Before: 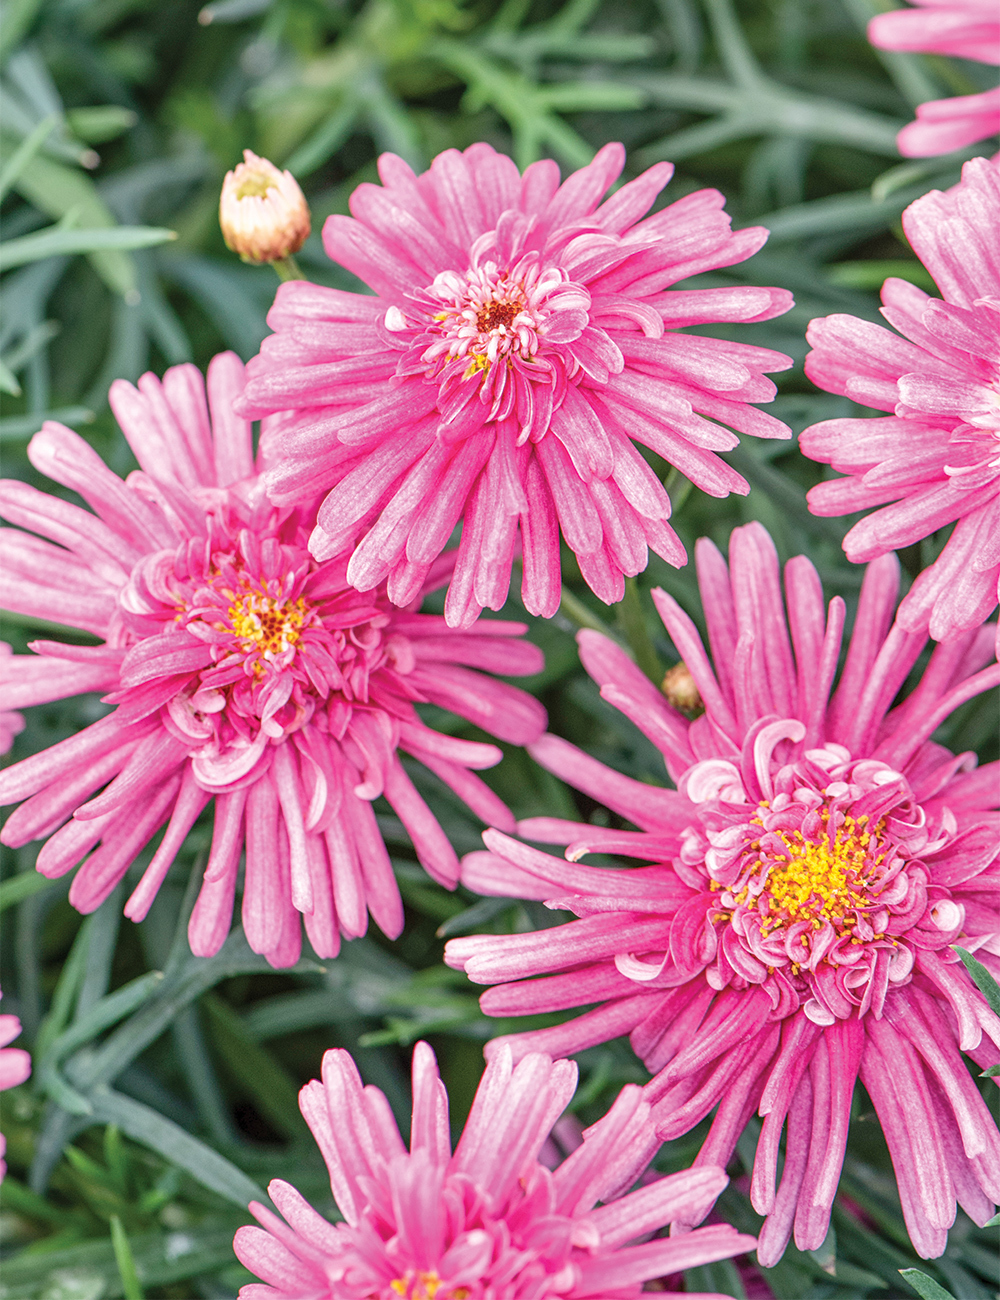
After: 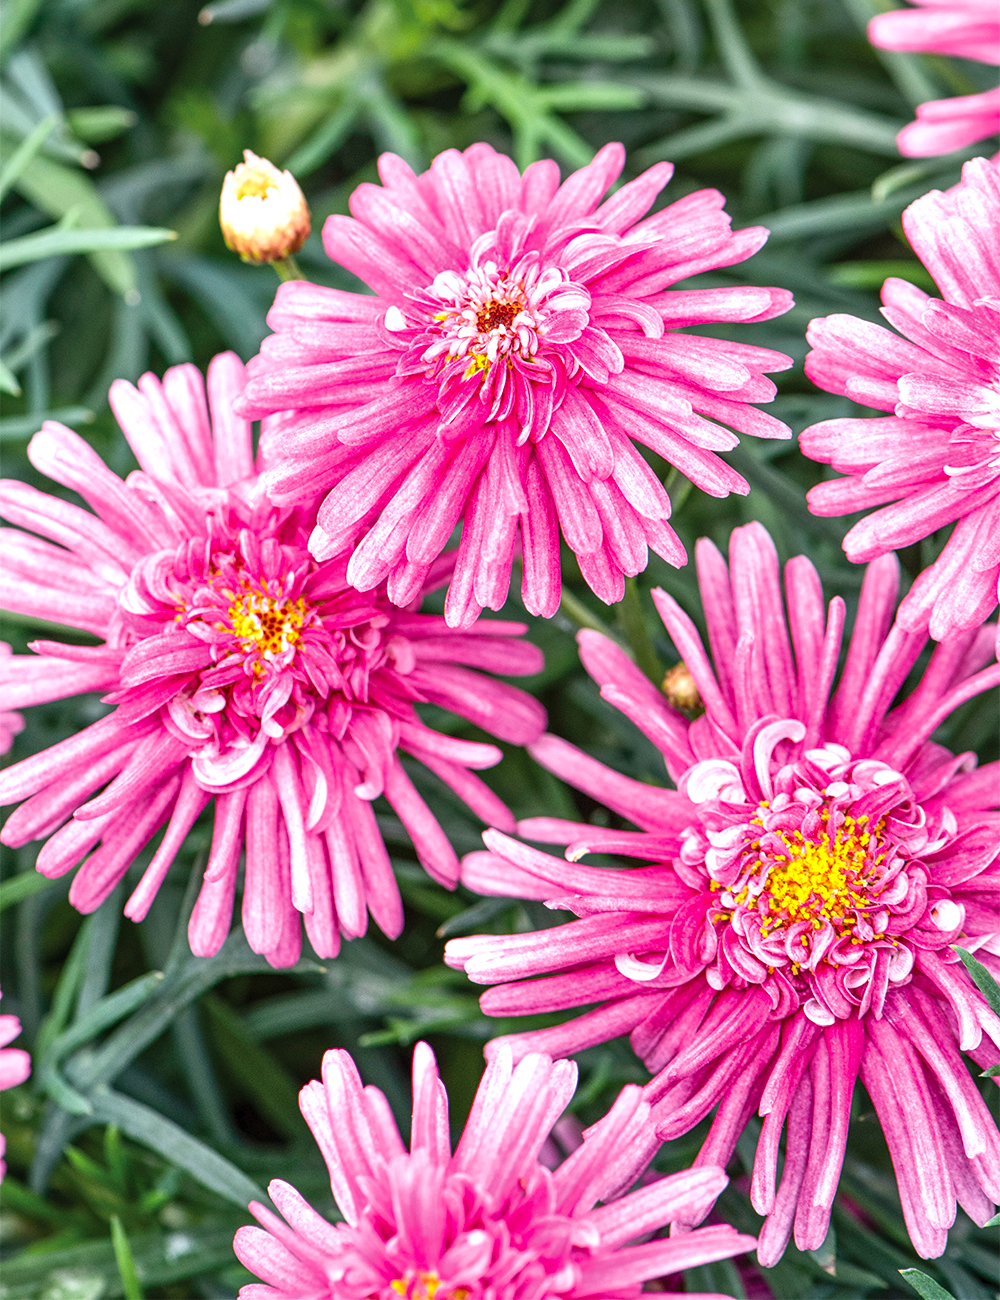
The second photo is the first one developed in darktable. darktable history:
color balance rgb: perceptual saturation grading › global saturation 19.927%, perceptual brilliance grading › global brilliance 14.228%, perceptual brilliance grading › shadows -35.68%
